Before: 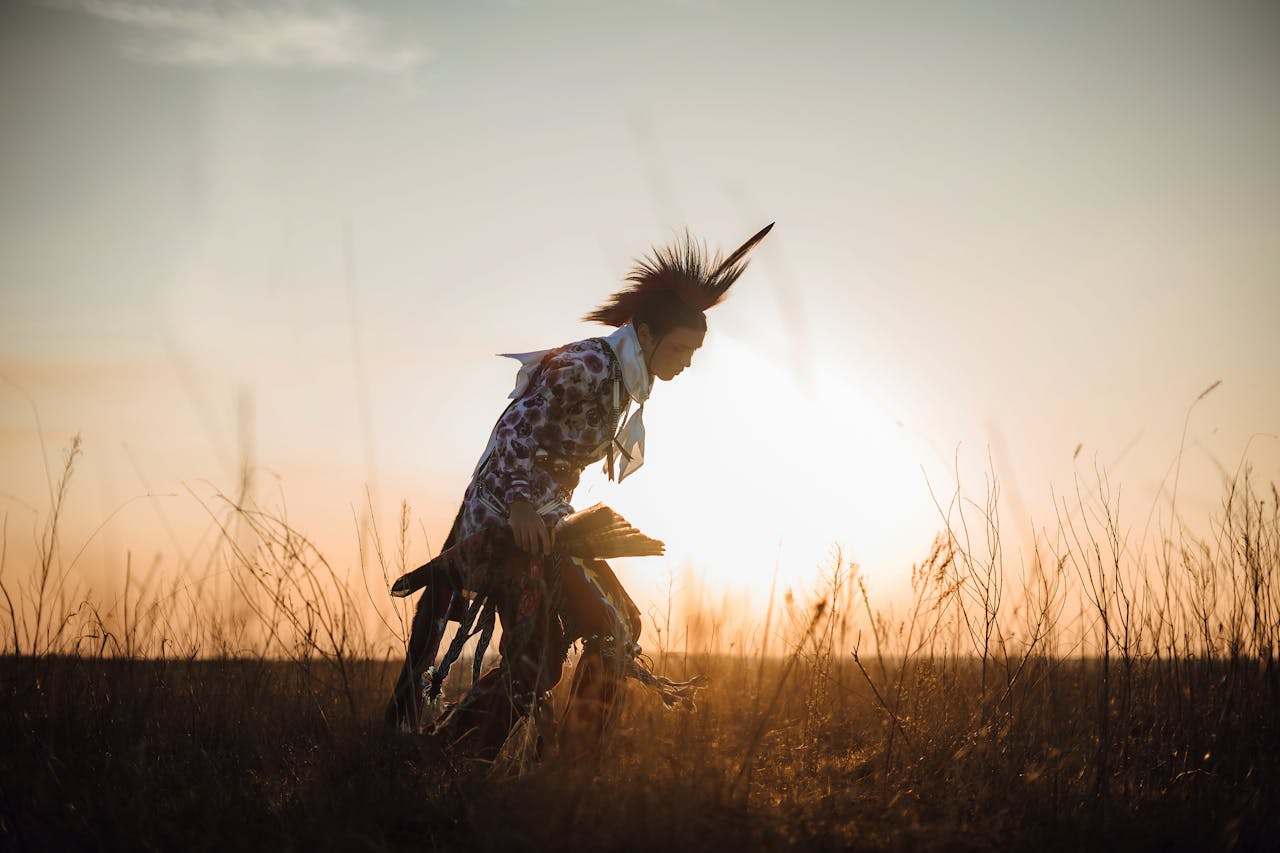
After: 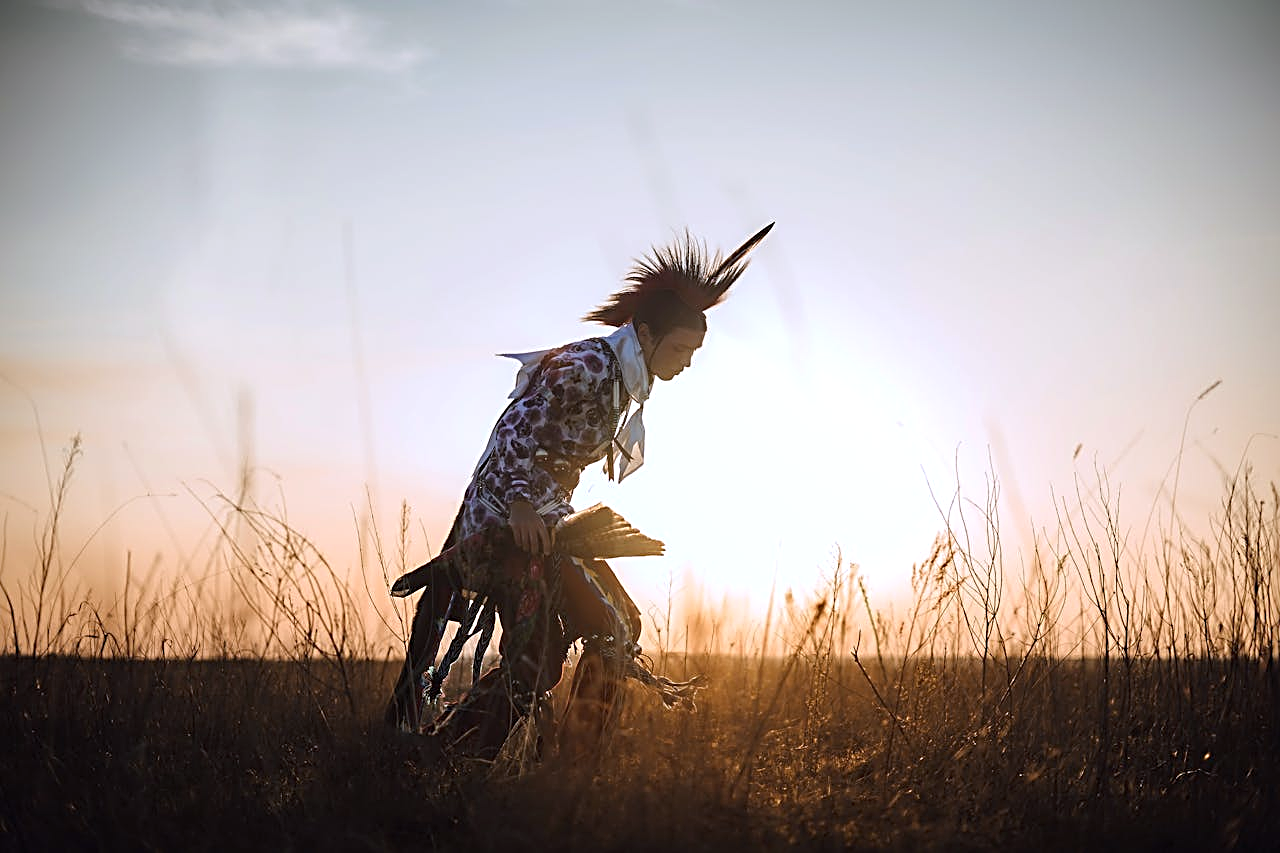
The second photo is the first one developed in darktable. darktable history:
white balance: red 0.967, blue 1.119, emerald 0.756
sharpen: radius 2.676, amount 0.669
exposure: exposure 0.161 EV, compensate highlight preservation false
